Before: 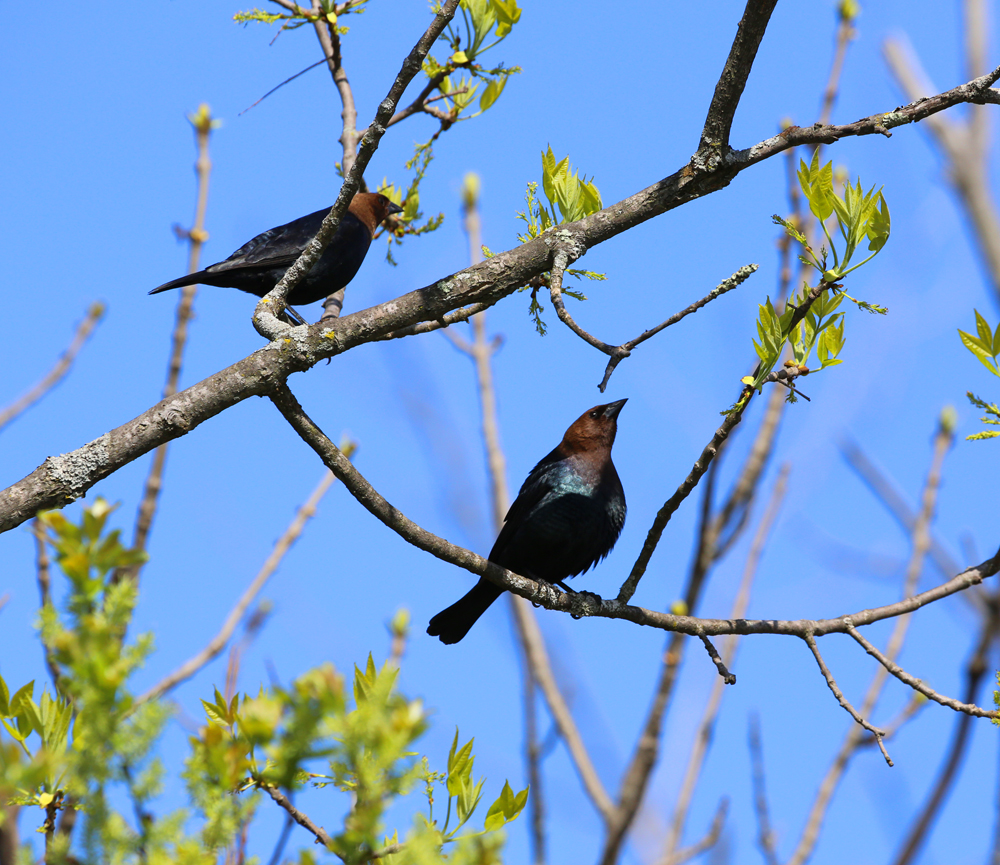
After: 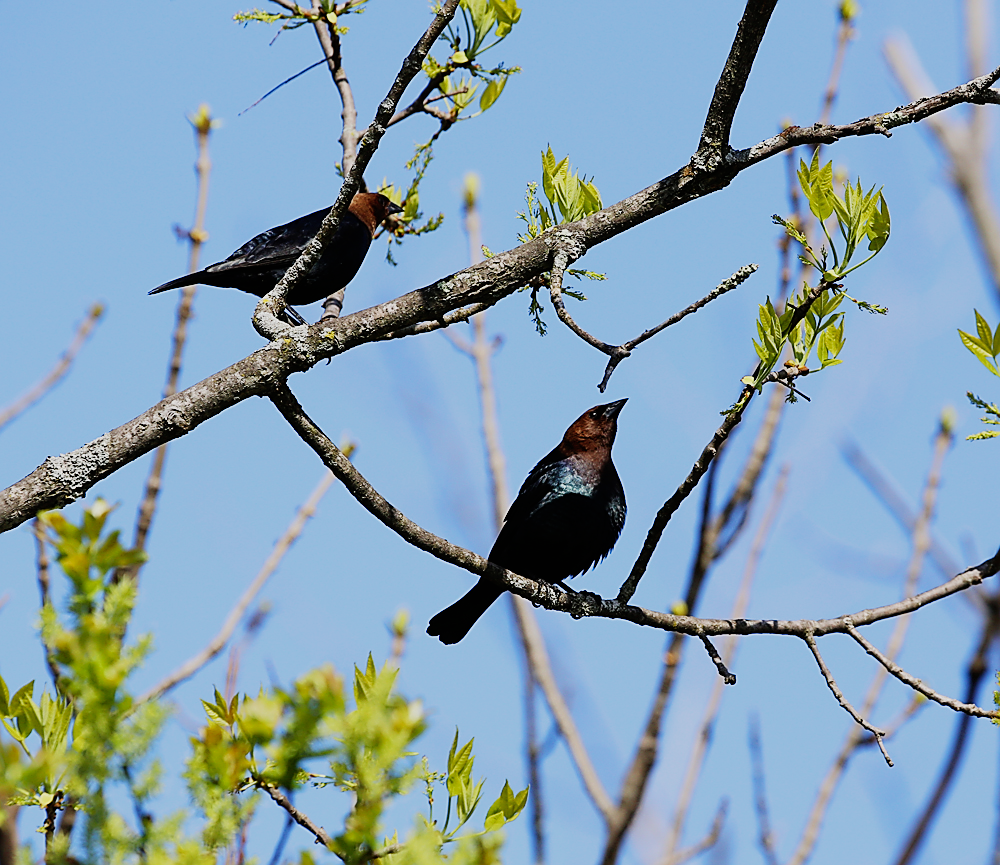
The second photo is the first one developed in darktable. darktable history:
sigmoid: contrast 1.6, skew -0.2, preserve hue 0%, red attenuation 0.1, red rotation 0.035, green attenuation 0.1, green rotation -0.017, blue attenuation 0.15, blue rotation -0.052, base primaries Rec2020
sharpen: radius 1.4, amount 1.25, threshold 0.7
